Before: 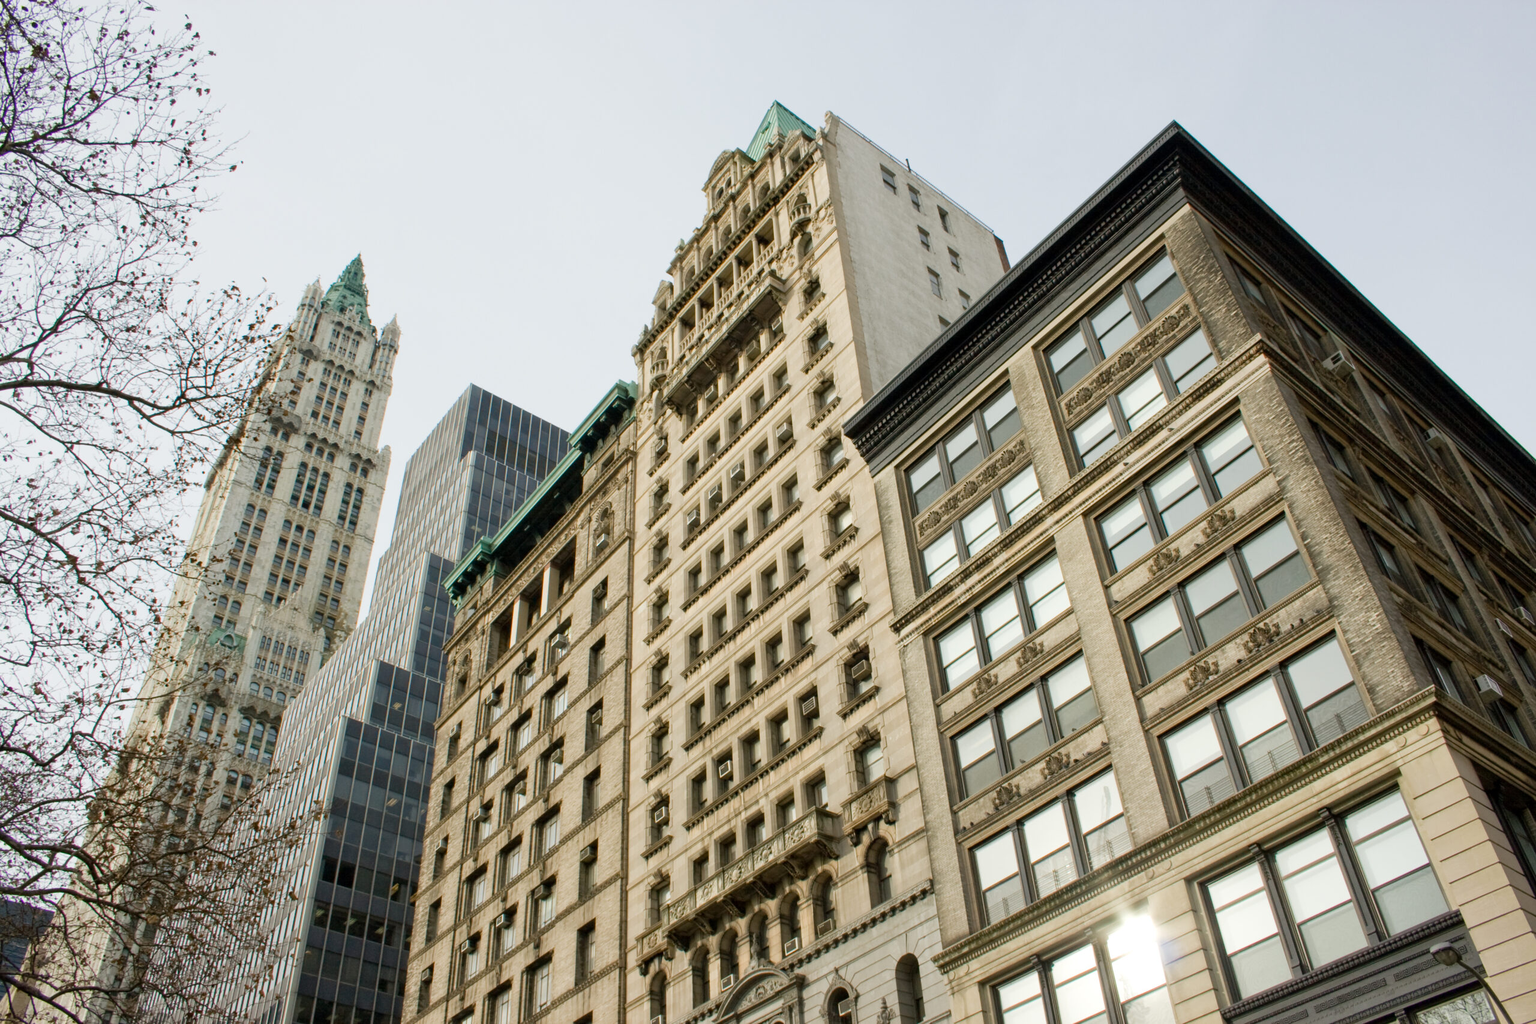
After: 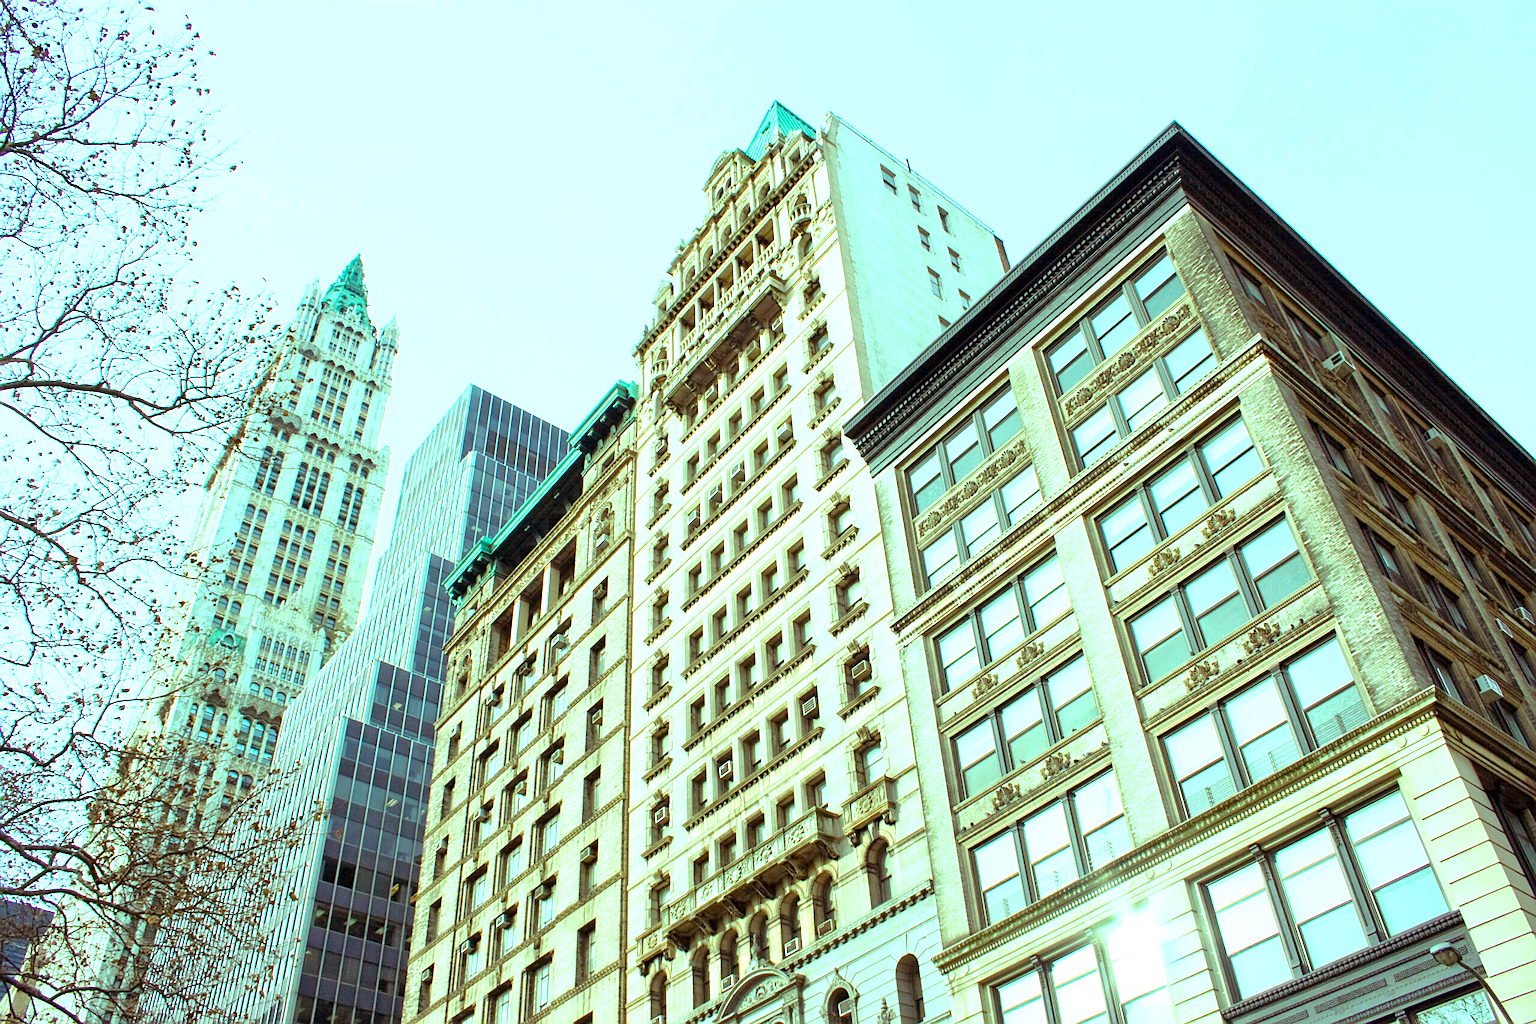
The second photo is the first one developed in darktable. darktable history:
exposure: black level correction 0, exposure 1.2 EV, compensate exposure bias true, compensate highlight preservation false
sharpen: on, module defaults
color balance rgb: shadows lift › chroma 6.401%, shadows lift › hue 304.97°, power › hue 169.4°, highlights gain › chroma 5.449%, highlights gain › hue 196.65°, perceptual saturation grading › global saturation 25.816%
